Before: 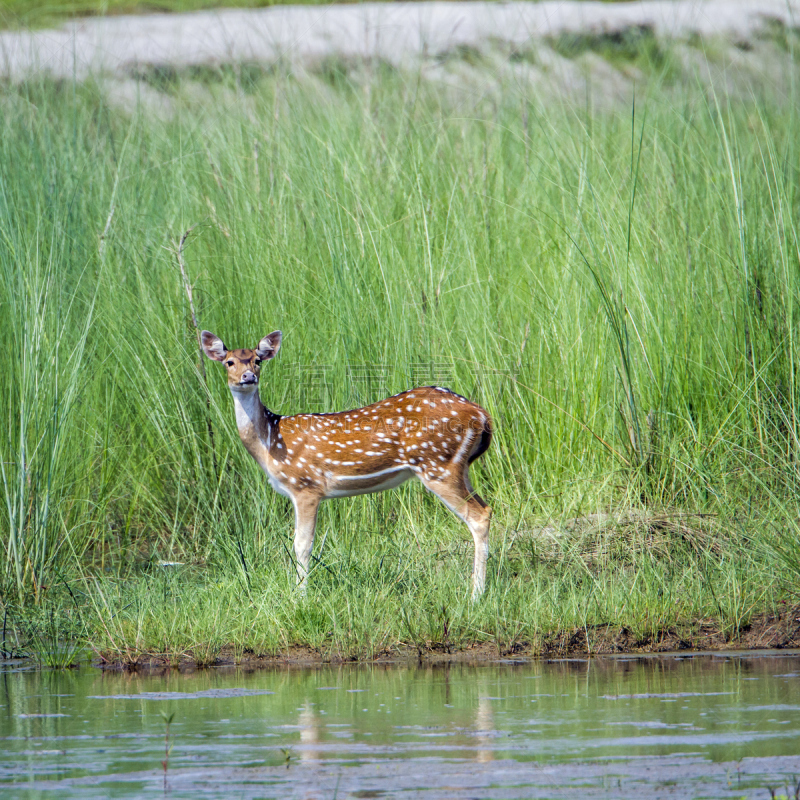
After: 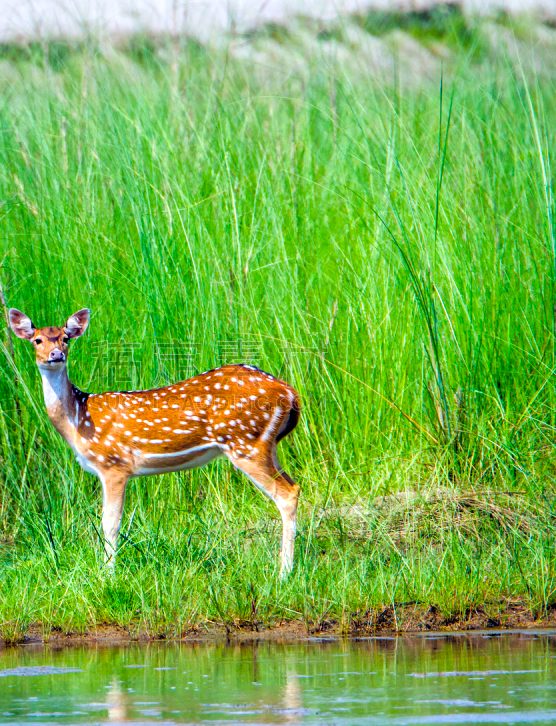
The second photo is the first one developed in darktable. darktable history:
exposure: exposure 0.3 EV, compensate highlight preservation false
crop and rotate: left 24.034%, top 2.838%, right 6.406%, bottom 6.299%
color balance rgb: linear chroma grading › global chroma 15%, perceptual saturation grading › global saturation 30%
local contrast: mode bilateral grid, contrast 10, coarseness 25, detail 110%, midtone range 0.2
